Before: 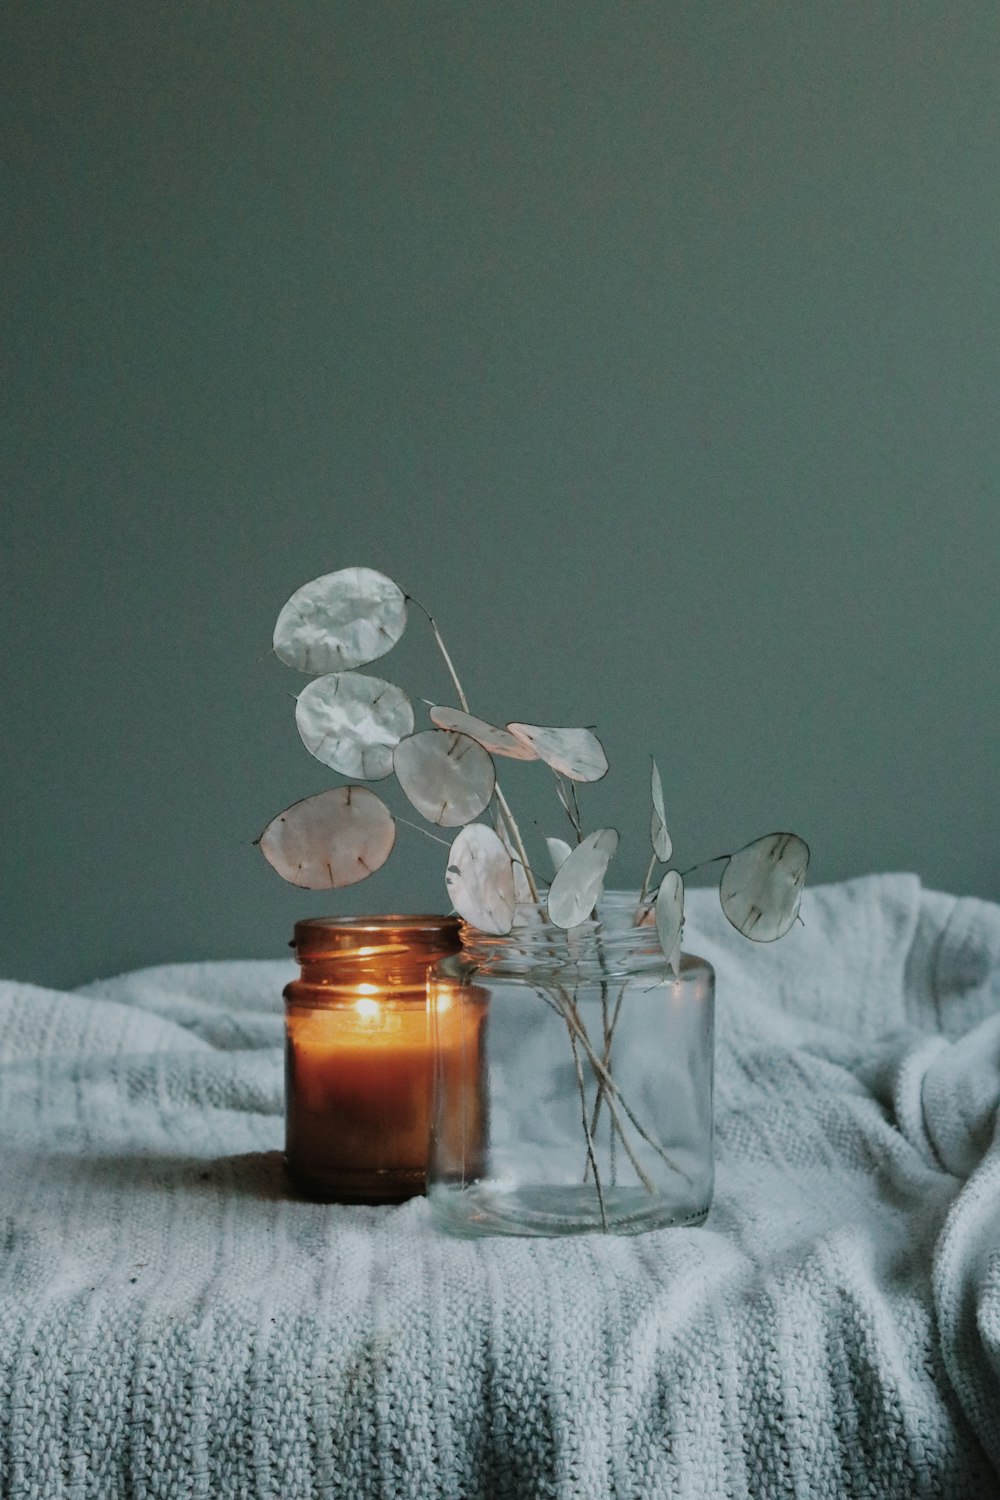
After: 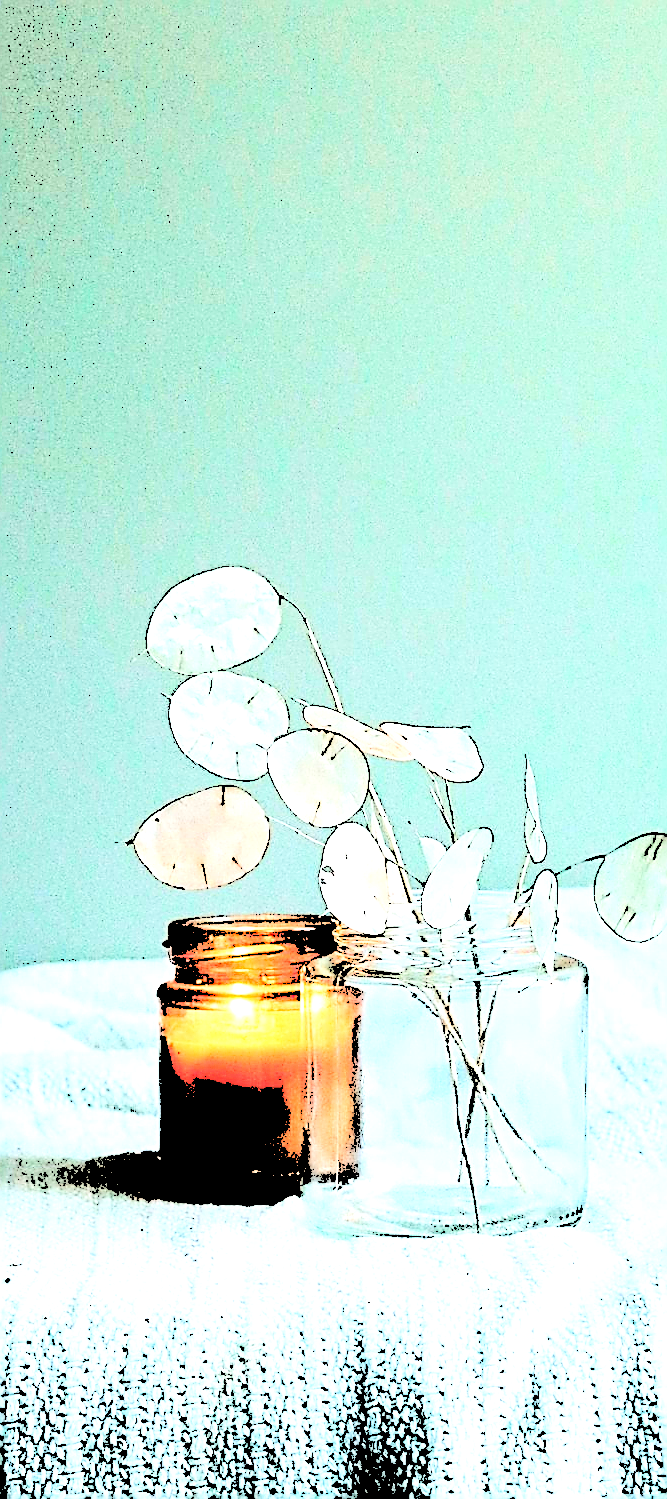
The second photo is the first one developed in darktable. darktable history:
crop and rotate: left 12.661%, right 20.638%
levels: levels [0.246, 0.256, 0.506]
sharpen: amount 1.982
